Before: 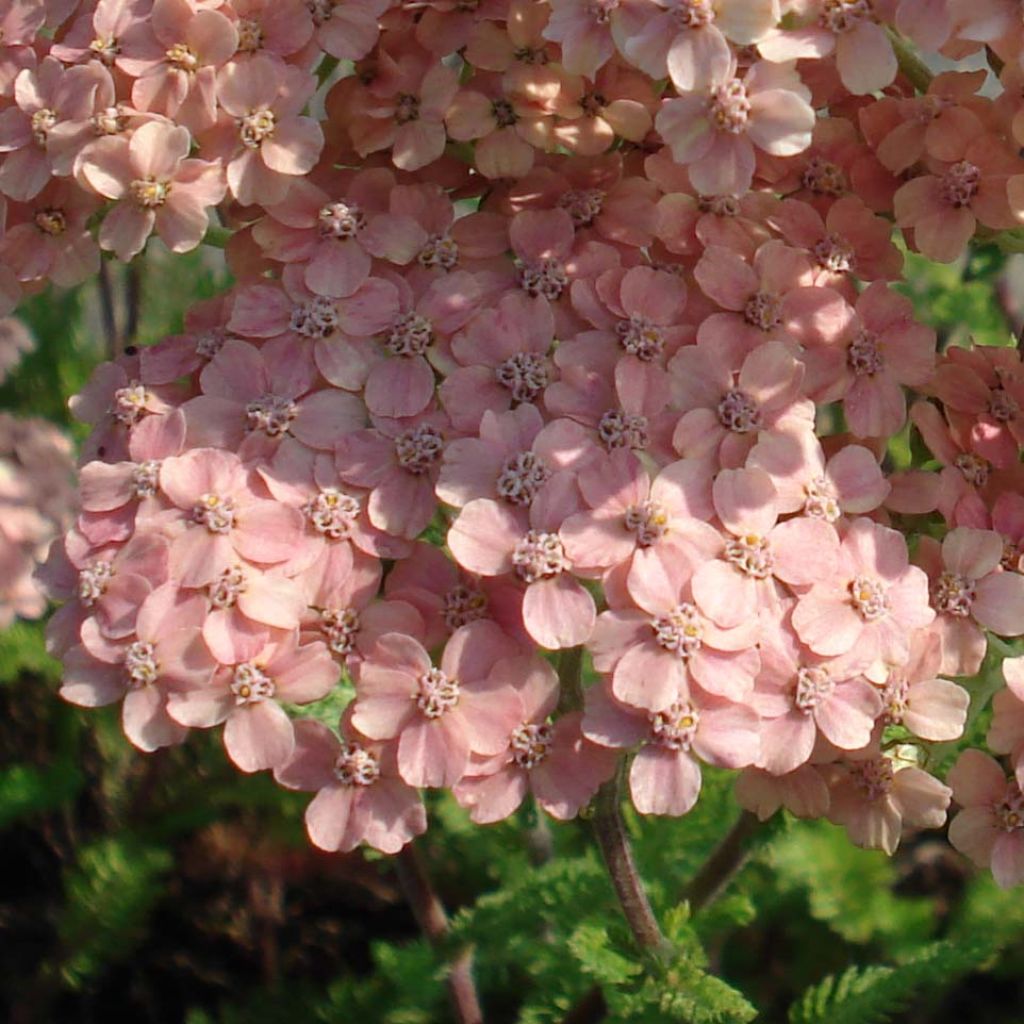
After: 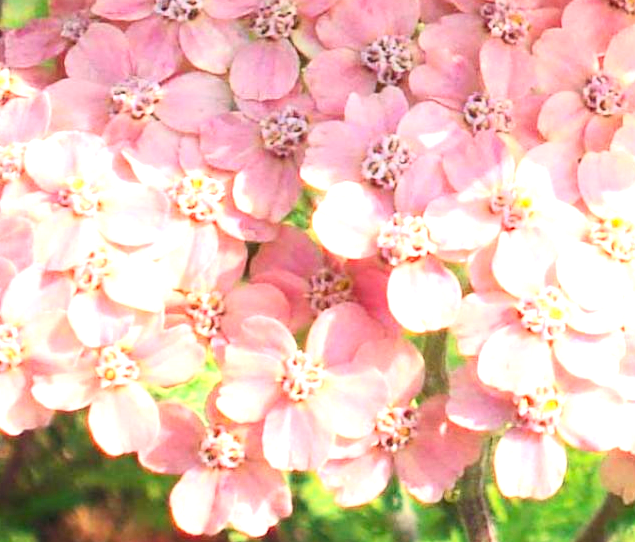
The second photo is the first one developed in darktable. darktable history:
crop: left 13.267%, top 30.972%, right 24.719%, bottom 16.005%
contrast brightness saturation: contrast 0.204, brightness 0.162, saturation 0.228
exposure: black level correction 0, exposure 1.739 EV, compensate exposure bias true, compensate highlight preservation false
